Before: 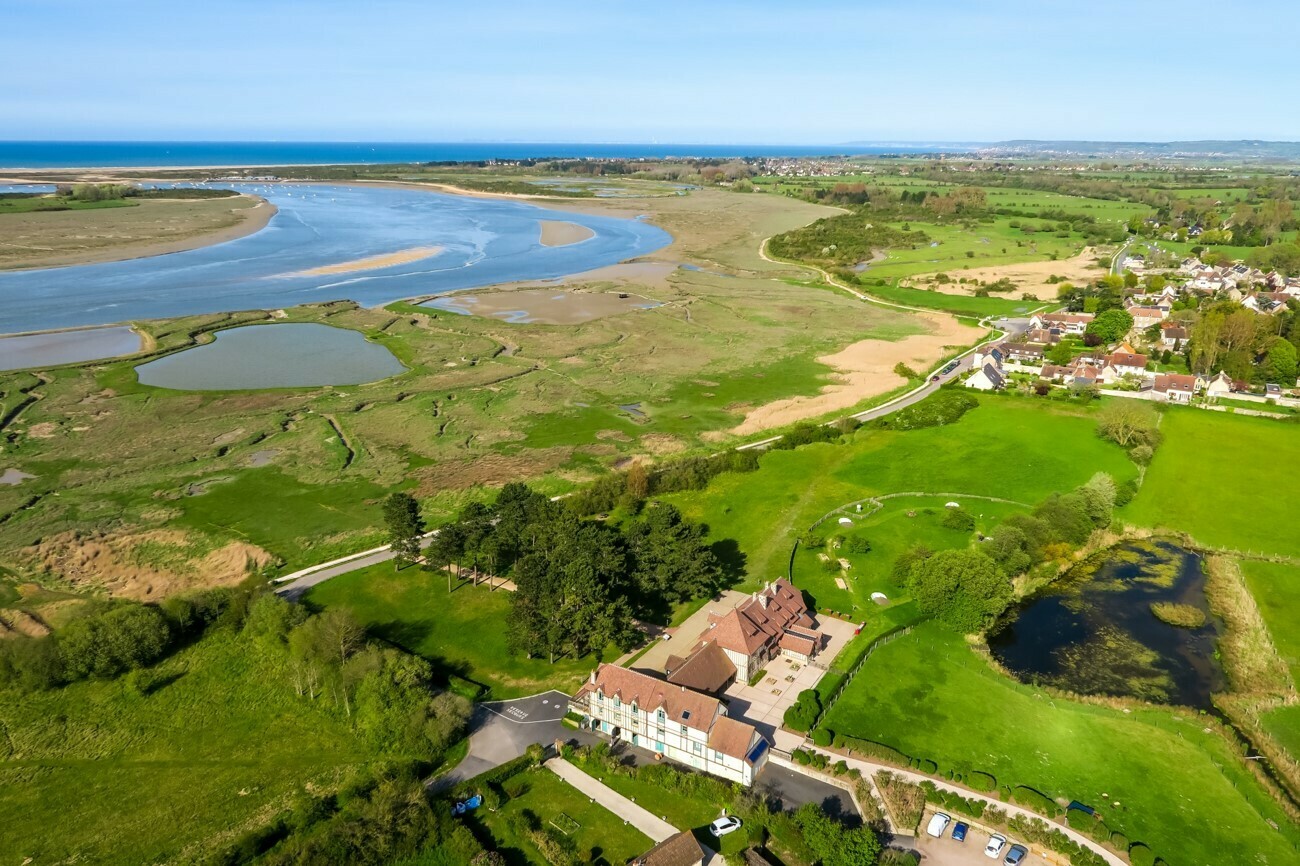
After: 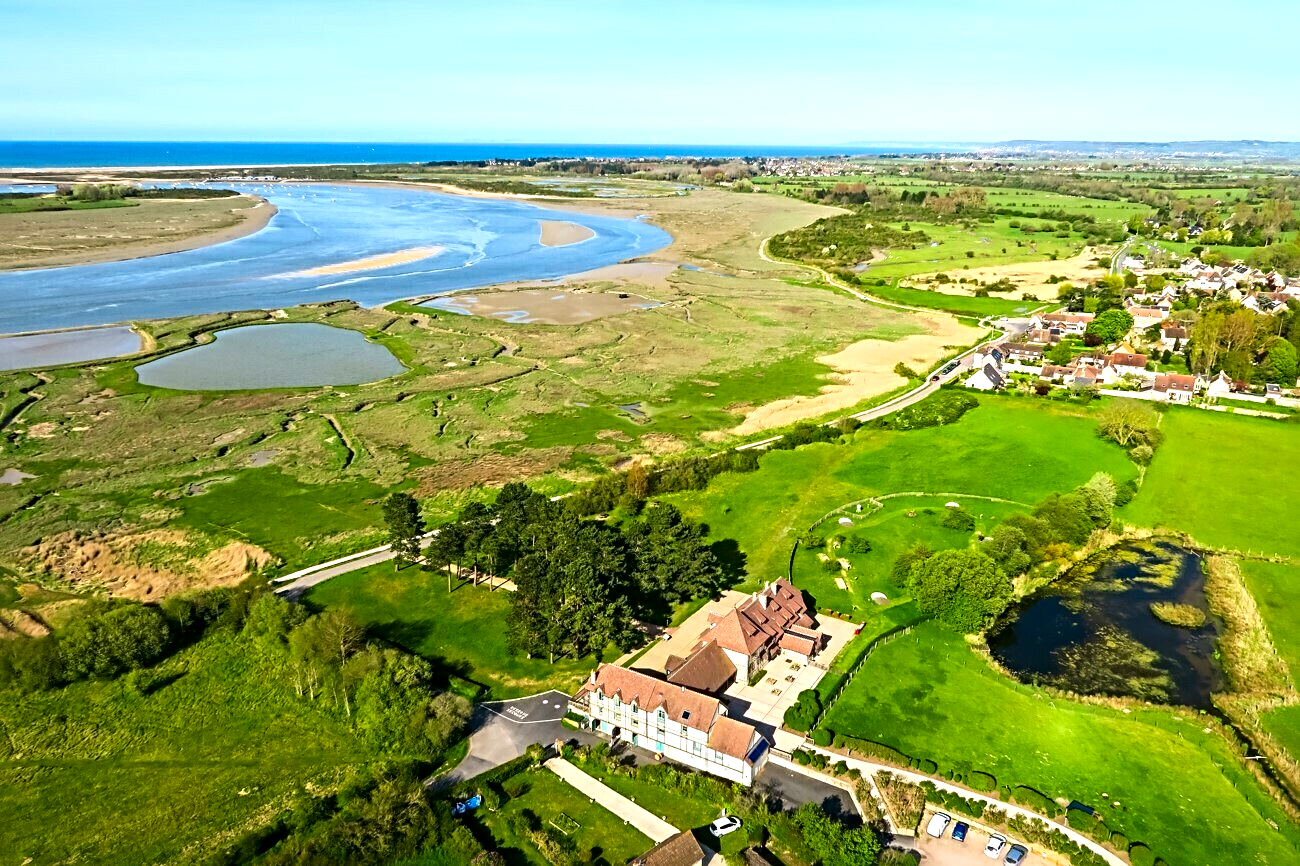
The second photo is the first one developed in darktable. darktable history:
sharpen: radius 4.883
contrast brightness saturation: contrast 0.13, brightness -0.05, saturation 0.16
exposure: black level correction 0, exposure 0.5 EV, compensate exposure bias true, compensate highlight preservation false
